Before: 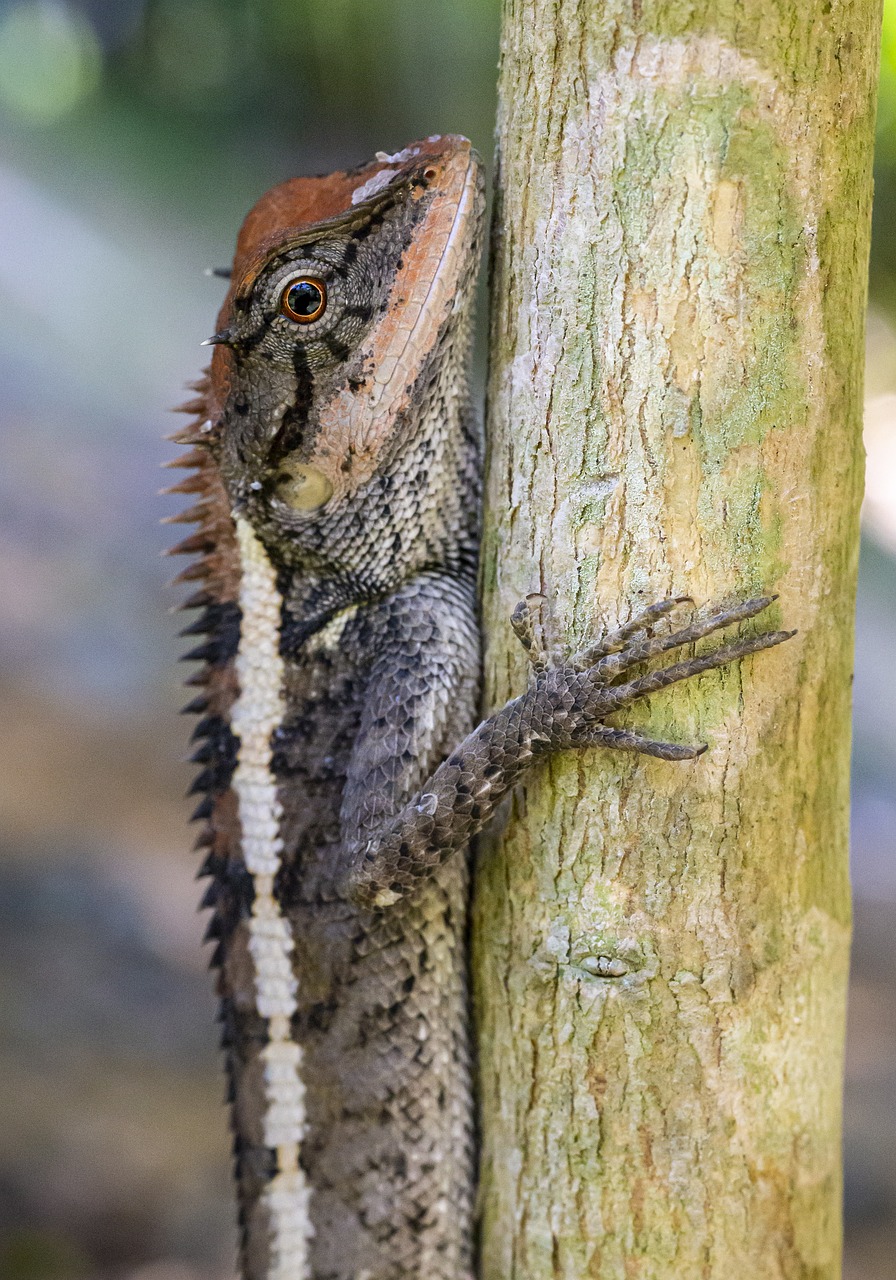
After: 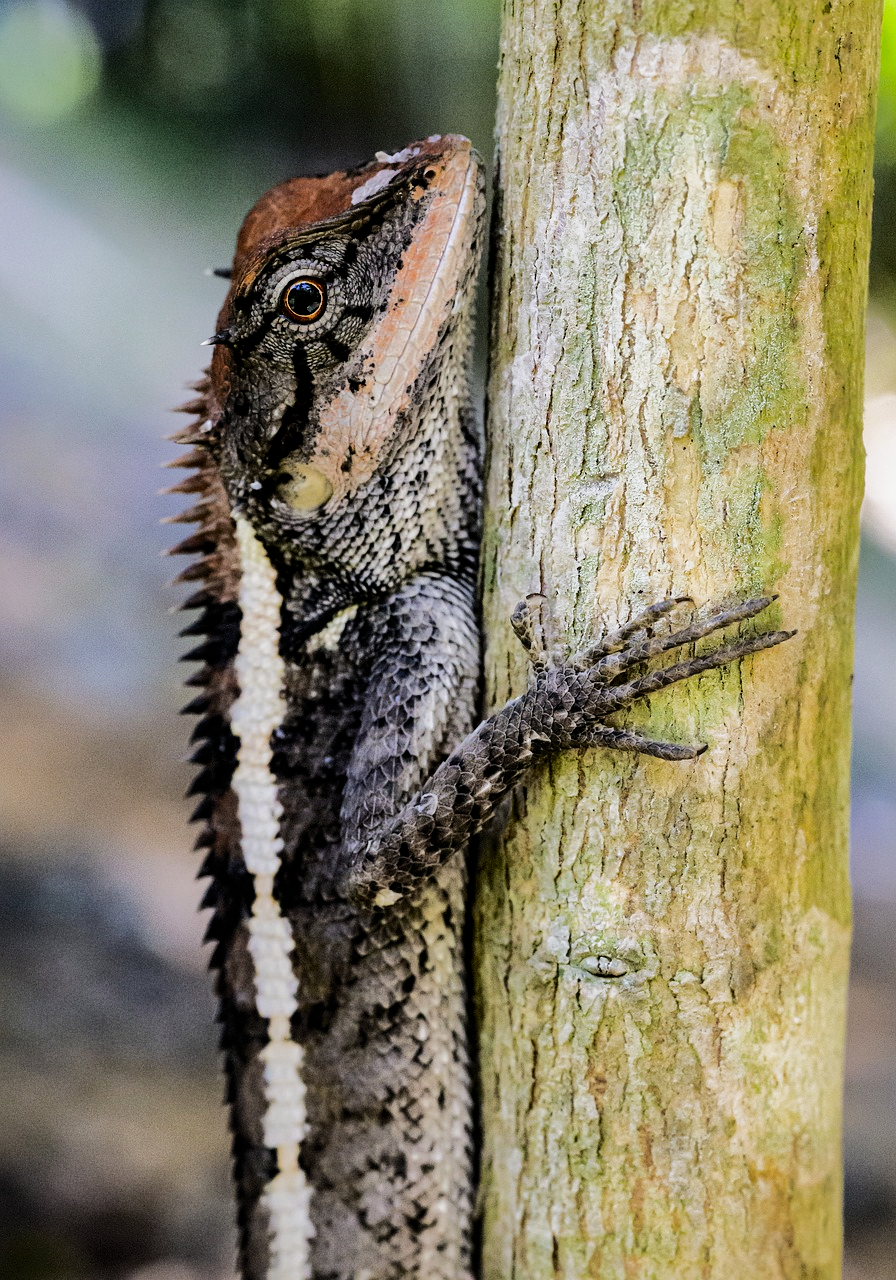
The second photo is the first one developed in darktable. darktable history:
tone equalizer: -8 EV -0.733 EV, -7 EV -0.705 EV, -6 EV -0.624 EV, -5 EV -0.399 EV, -3 EV 0.4 EV, -2 EV 0.6 EV, -1 EV 0.681 EV, +0 EV 0.75 EV, edges refinement/feathering 500, mask exposure compensation -1.57 EV, preserve details no
filmic rgb: black relative exposure -5.13 EV, white relative exposure 3.55 EV, hardness 3.18, contrast 1.197, highlights saturation mix -48.75%, iterations of high-quality reconstruction 0
tone curve: curves: ch0 [(0, 0) (0.003, 0.002) (0.011, 0.009) (0.025, 0.02) (0.044, 0.034) (0.069, 0.046) (0.1, 0.062) (0.136, 0.083) (0.177, 0.119) (0.224, 0.162) (0.277, 0.216) (0.335, 0.282) (0.399, 0.365) (0.468, 0.457) (0.543, 0.541) (0.623, 0.624) (0.709, 0.713) (0.801, 0.797) (0.898, 0.889) (1, 1)], color space Lab, independent channels, preserve colors none
shadows and highlights: shadows 39.52, highlights -60.05, highlights color adjustment 55.86%
